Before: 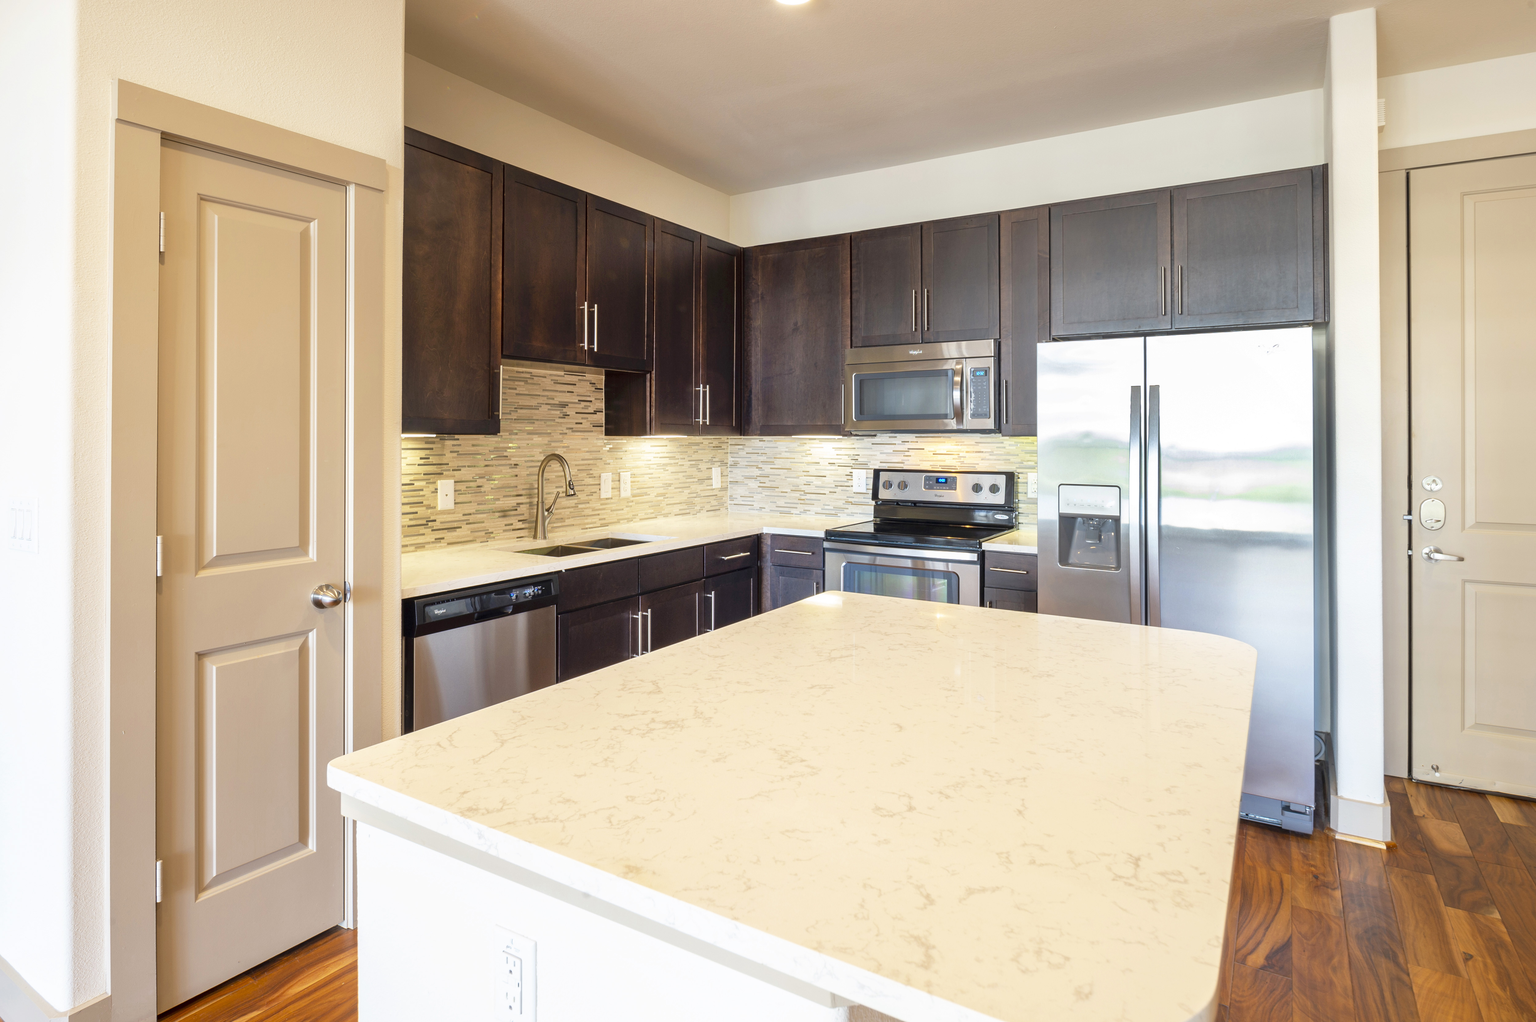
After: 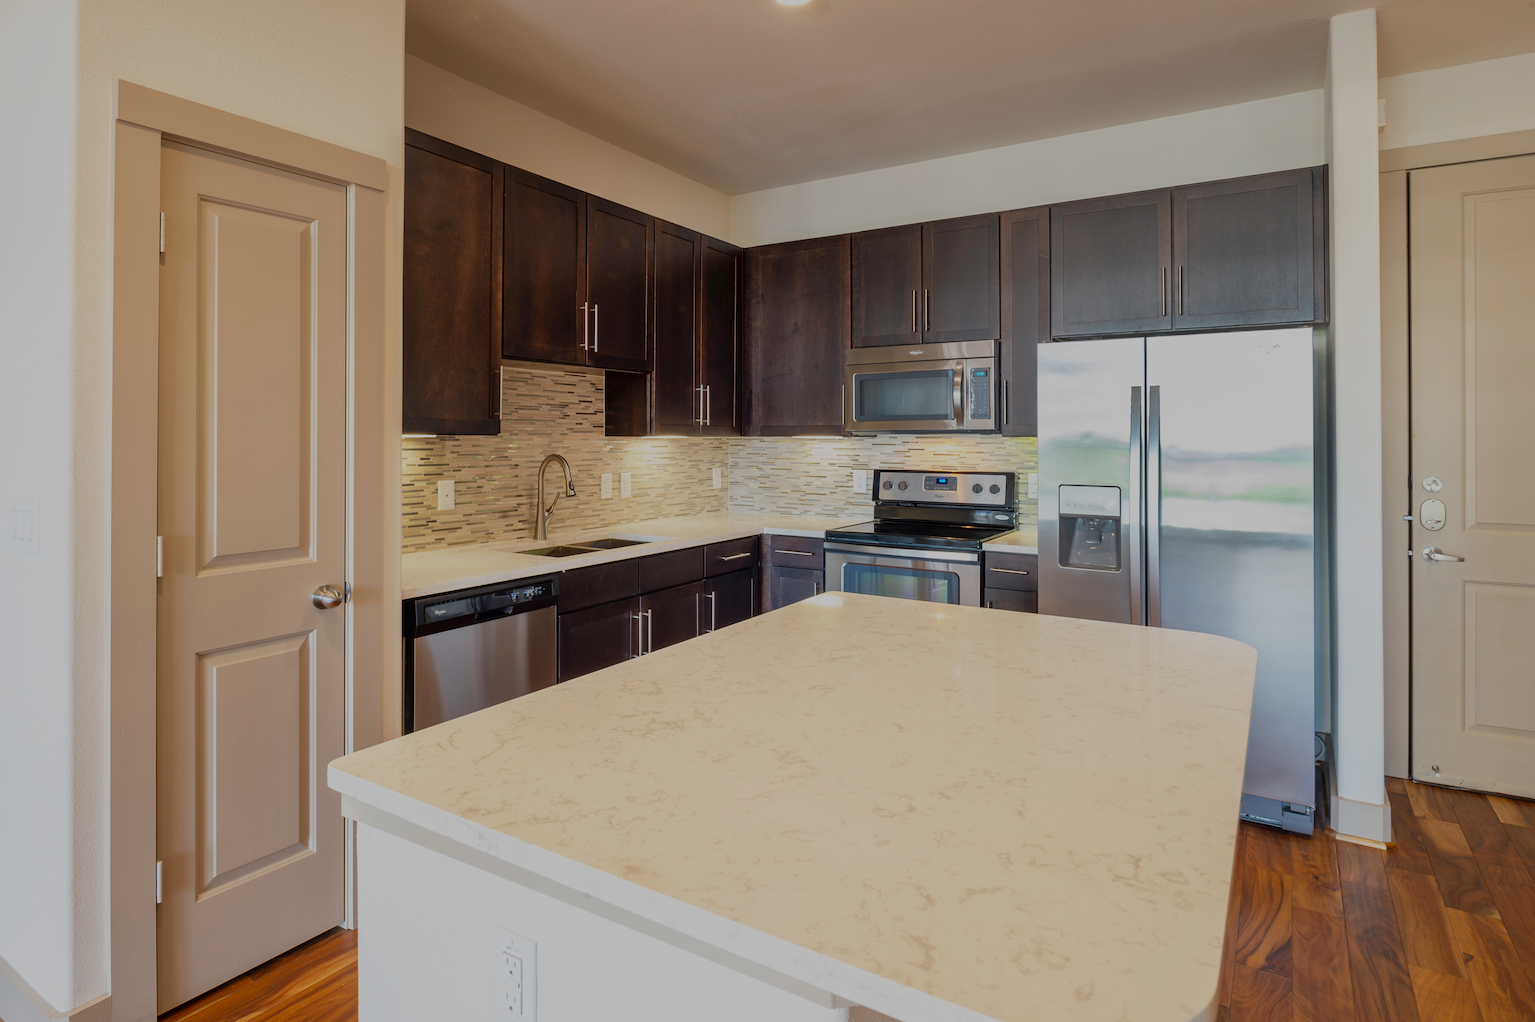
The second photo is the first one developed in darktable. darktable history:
exposure: black level correction 0, exposure 1.016 EV, compensate exposure bias true, compensate highlight preservation false
